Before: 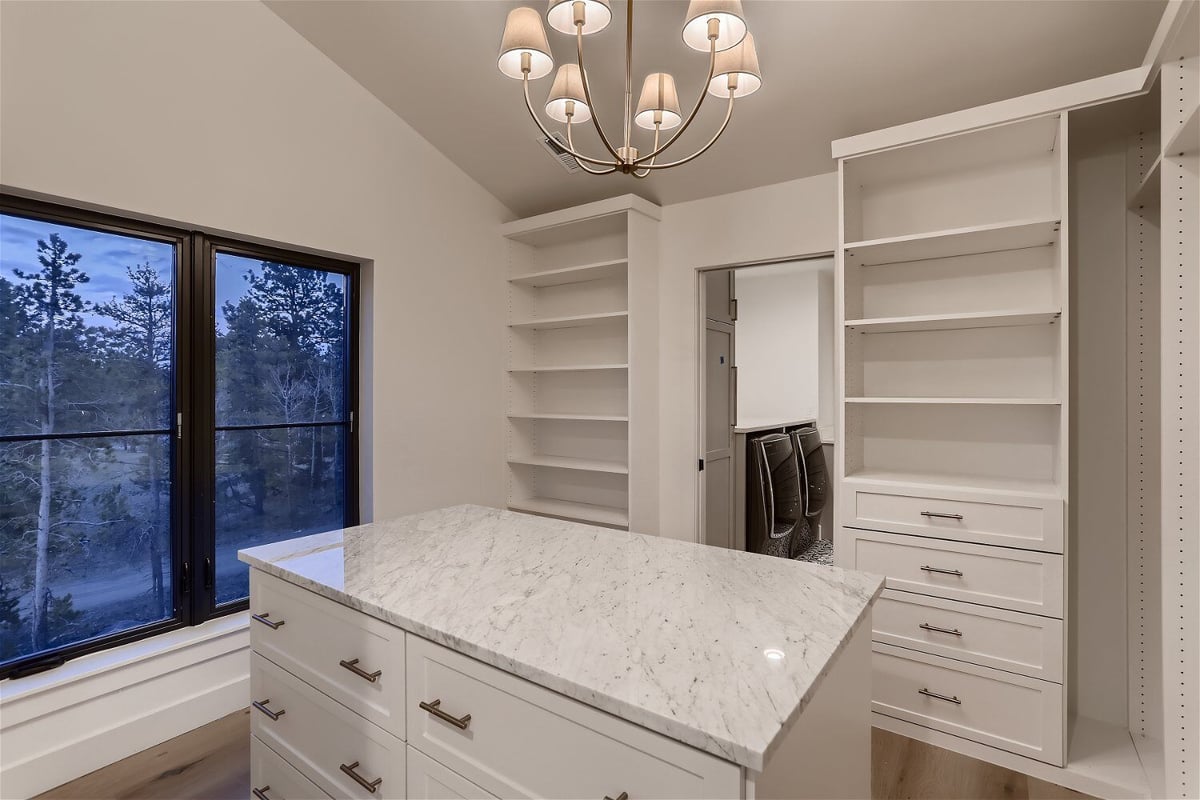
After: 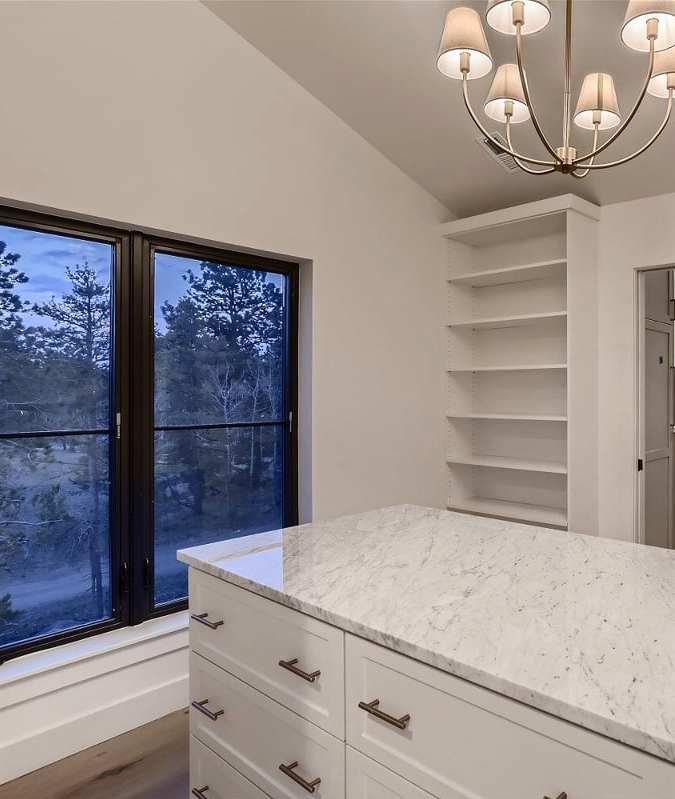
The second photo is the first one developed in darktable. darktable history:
crop: left 5.114%, right 38.589%
contrast brightness saturation: contrast 0.1, brightness 0.02, saturation 0.02
